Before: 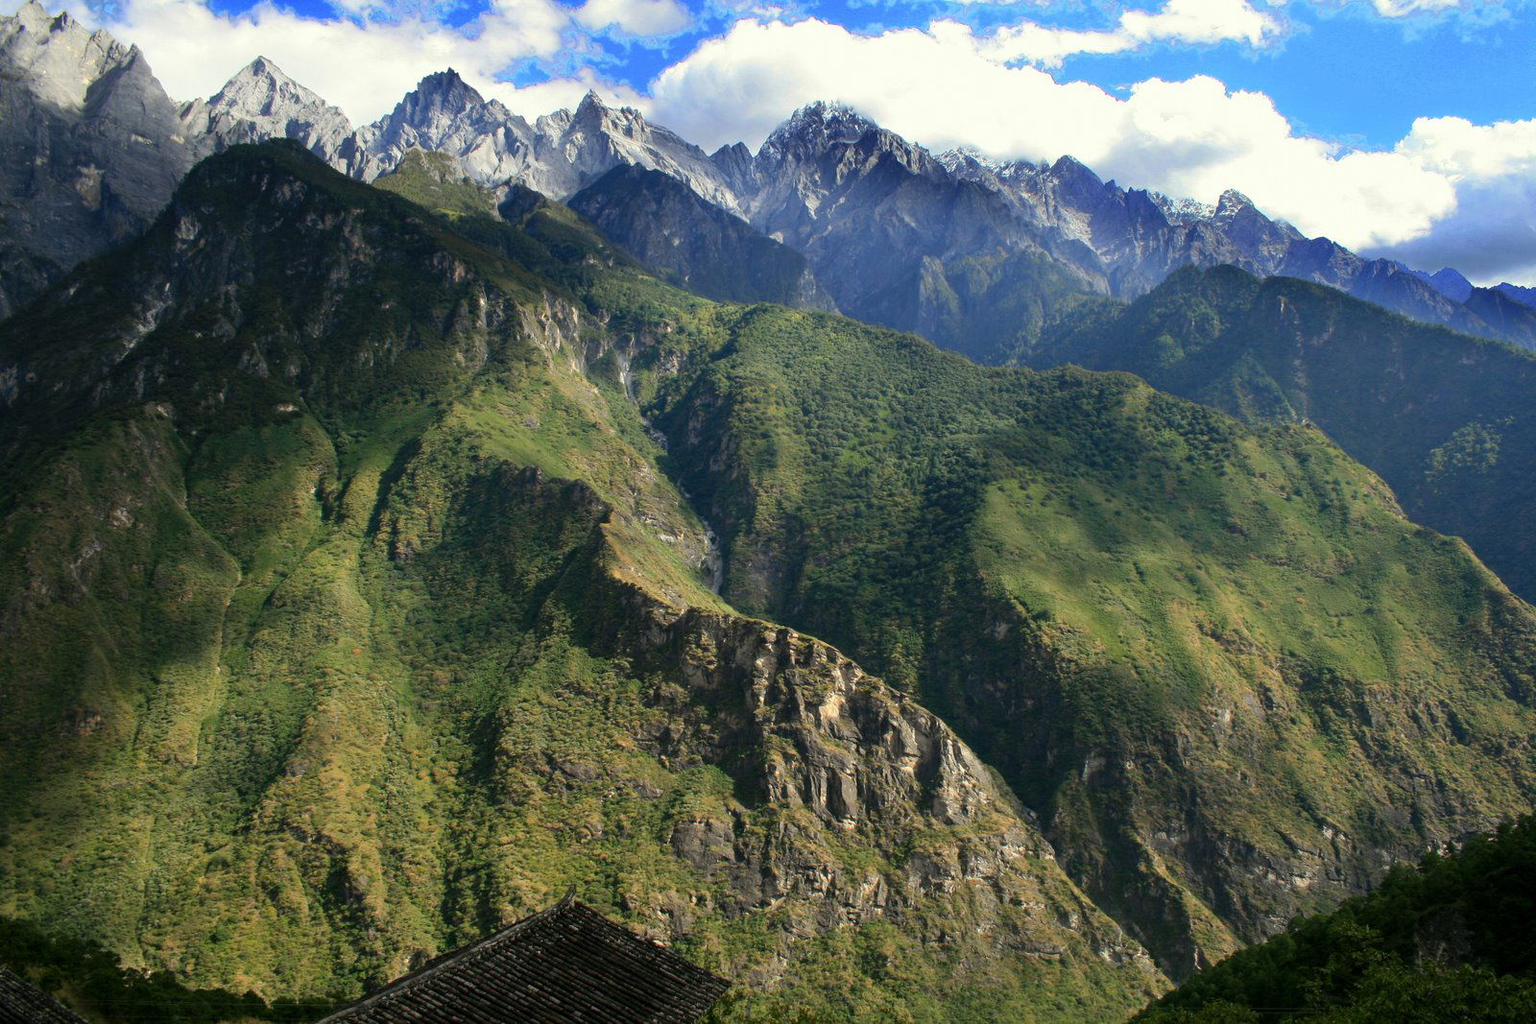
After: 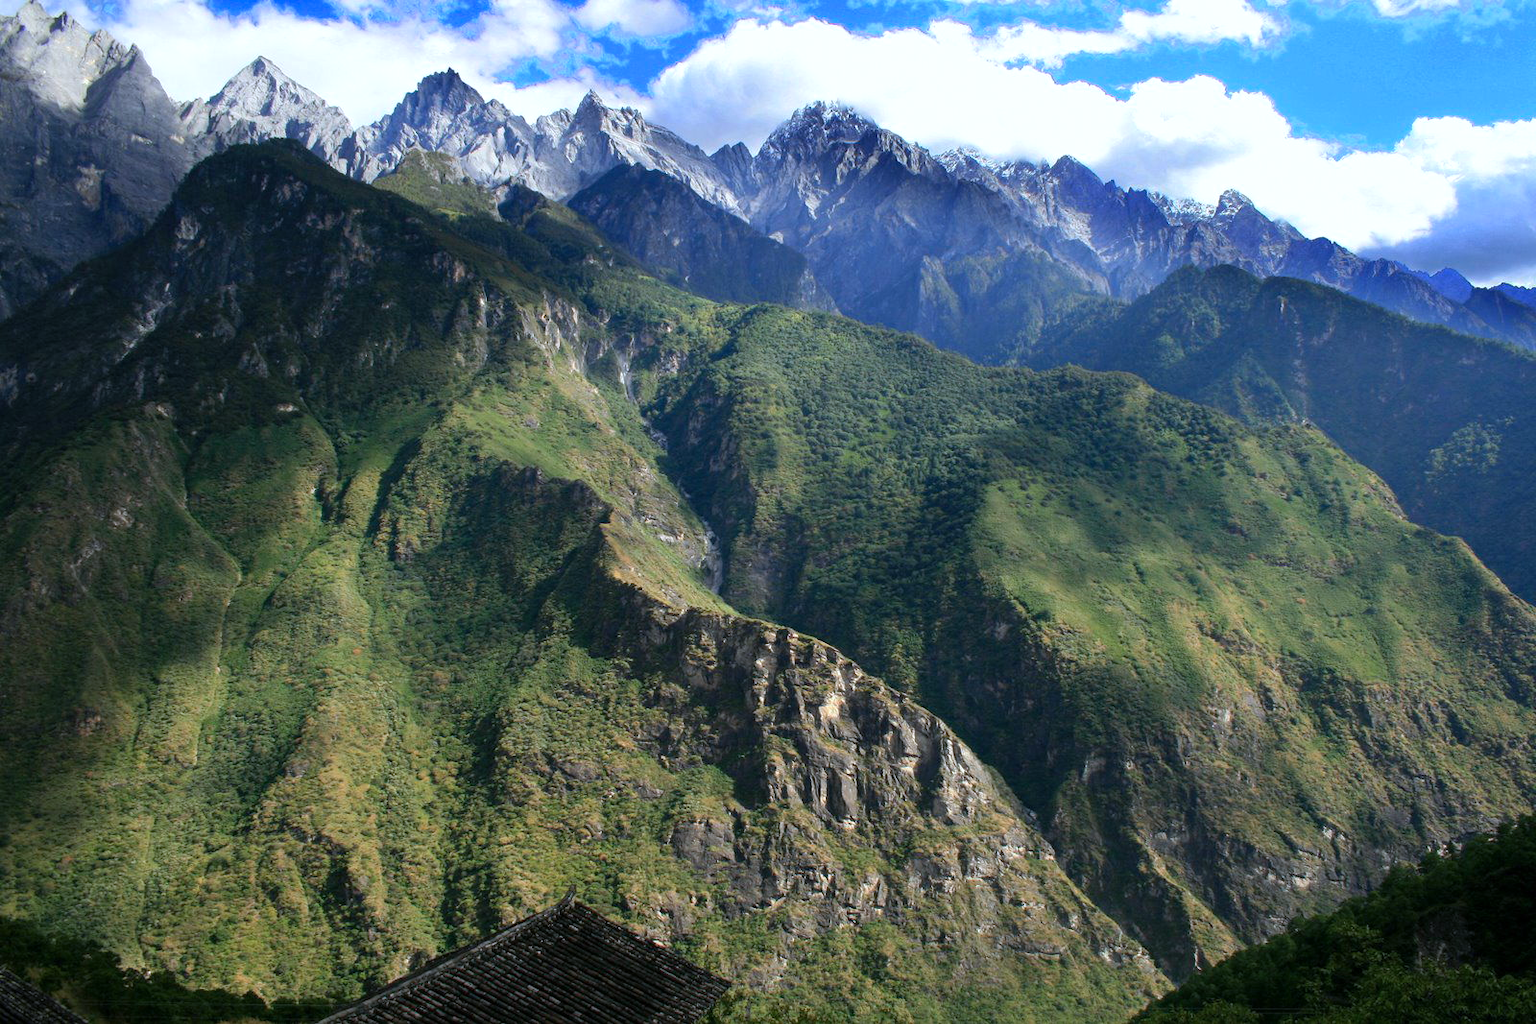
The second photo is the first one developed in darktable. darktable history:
color calibration: gray › normalize channels true, illuminant as shot in camera, x 0.369, y 0.382, temperature 4319.32 K, gamut compression 0.005
levels: levels [0, 0.476, 0.951]
exposure: exposure -0.07 EV, compensate highlight preservation false
